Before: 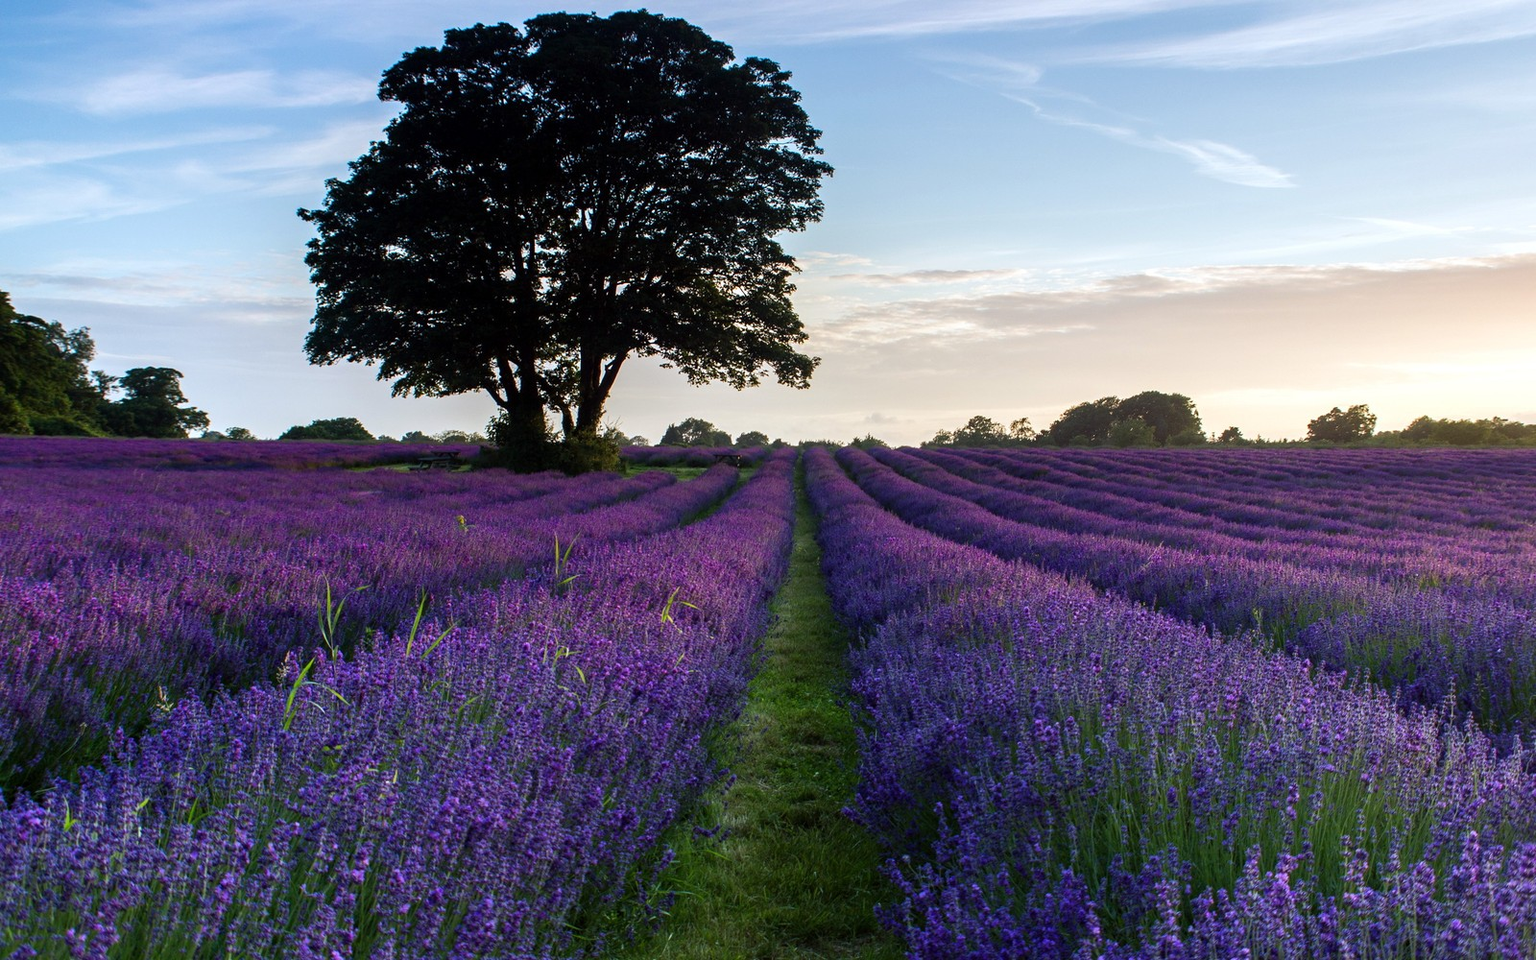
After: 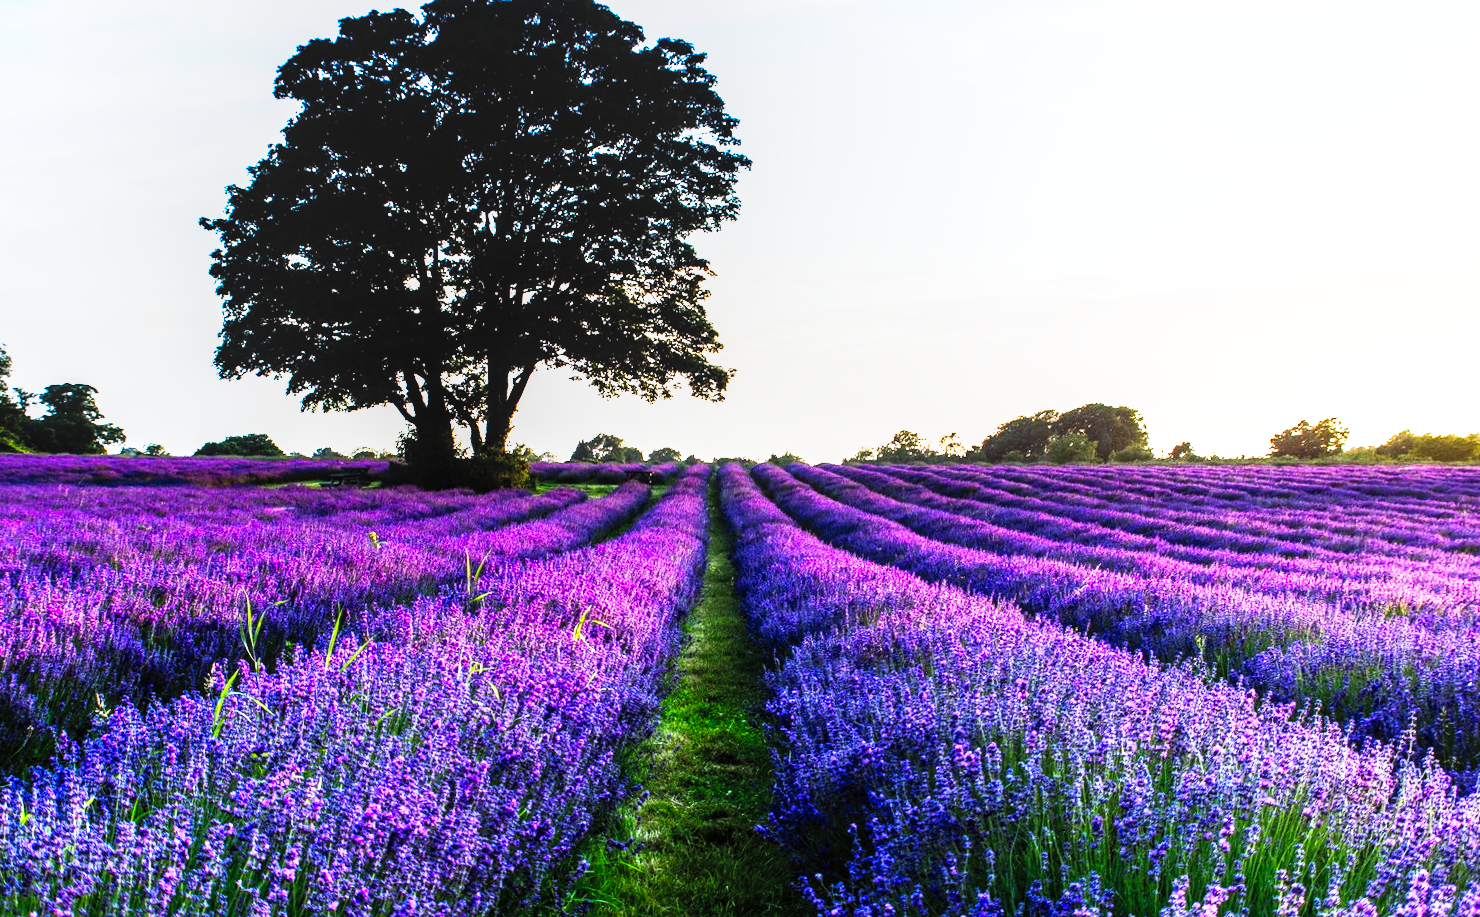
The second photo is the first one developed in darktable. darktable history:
crop: left 1.743%, right 0.268%, bottom 2.011%
local contrast: on, module defaults
rotate and perspective: rotation 0.062°, lens shift (vertical) 0.115, lens shift (horizontal) -0.133, crop left 0.047, crop right 0.94, crop top 0.061, crop bottom 0.94
tone equalizer: -8 EV -1.08 EV, -7 EV -1.01 EV, -6 EV -0.867 EV, -5 EV -0.578 EV, -3 EV 0.578 EV, -2 EV 0.867 EV, -1 EV 1.01 EV, +0 EV 1.08 EV, edges refinement/feathering 500, mask exposure compensation -1.57 EV, preserve details no
base curve: curves: ch0 [(0, 0) (0.007, 0.004) (0.027, 0.03) (0.046, 0.07) (0.207, 0.54) (0.442, 0.872) (0.673, 0.972) (1, 1)], preserve colors none
contrast brightness saturation: contrast 0.07, brightness 0.18, saturation 0.4
